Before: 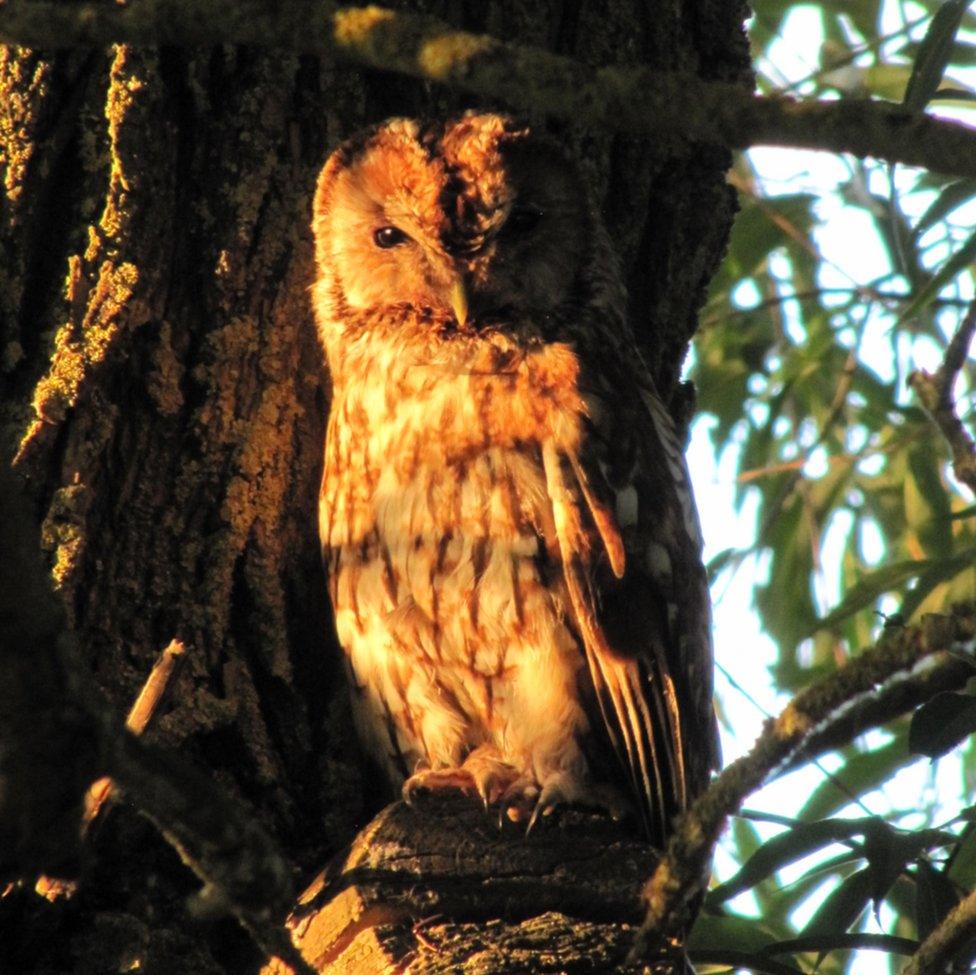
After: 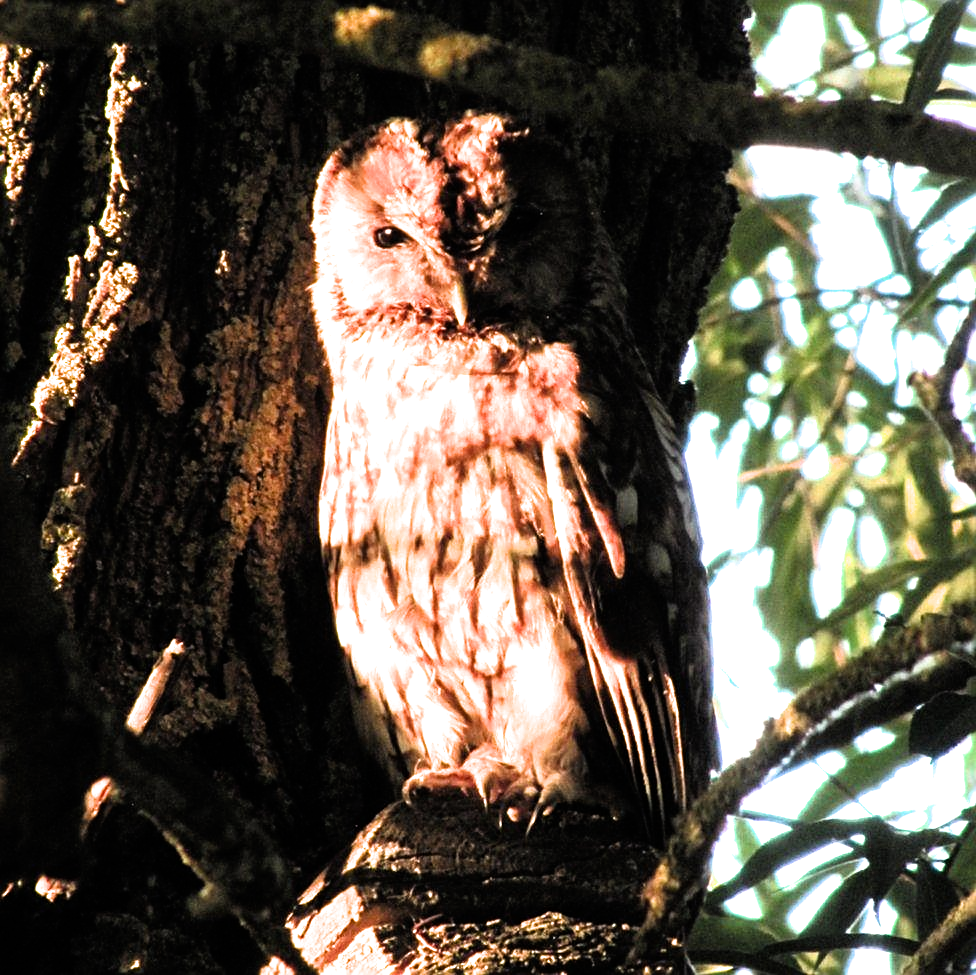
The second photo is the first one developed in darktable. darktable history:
exposure: black level correction 0, exposure 0.692 EV, compensate highlight preservation false
sharpen: on, module defaults
filmic rgb: black relative exposure -8 EV, white relative exposure 2.18 EV, threshold 3.02 EV, hardness 6.98, enable highlight reconstruction true
